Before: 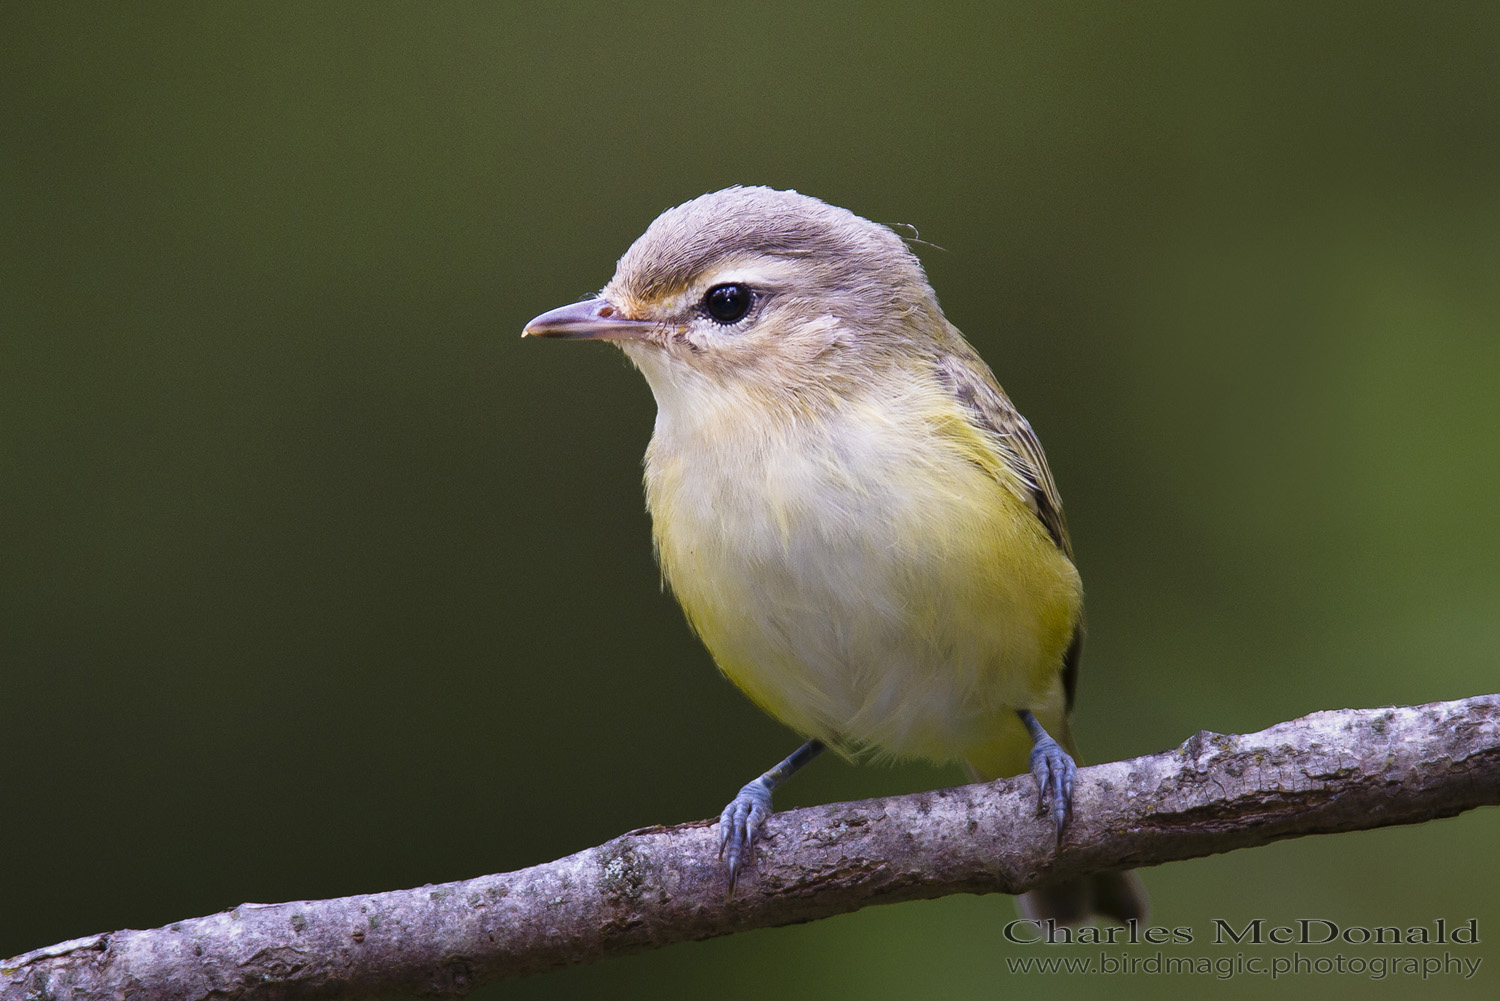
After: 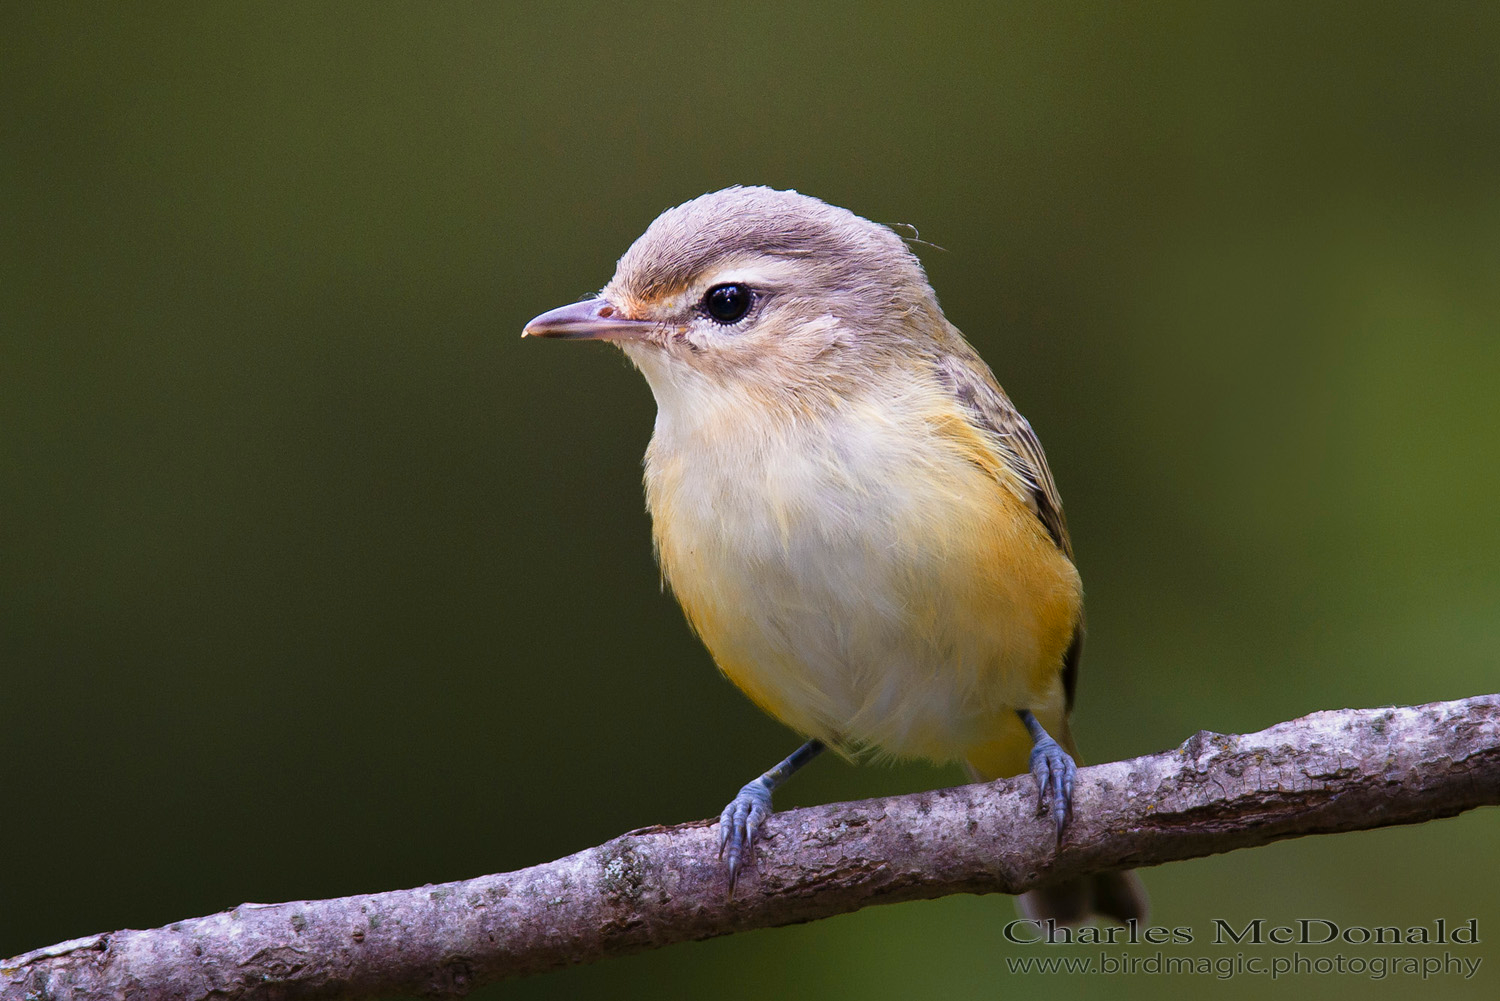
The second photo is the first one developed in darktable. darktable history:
color zones: curves: ch1 [(0, 0.469) (0.072, 0.457) (0.243, 0.494) (0.429, 0.5) (0.571, 0.5) (0.714, 0.5) (0.857, 0.5) (1, 0.469)]; ch2 [(0, 0.499) (0.143, 0.467) (0.242, 0.436) (0.429, 0.493) (0.571, 0.5) (0.714, 0.5) (0.857, 0.5) (1, 0.499)]
